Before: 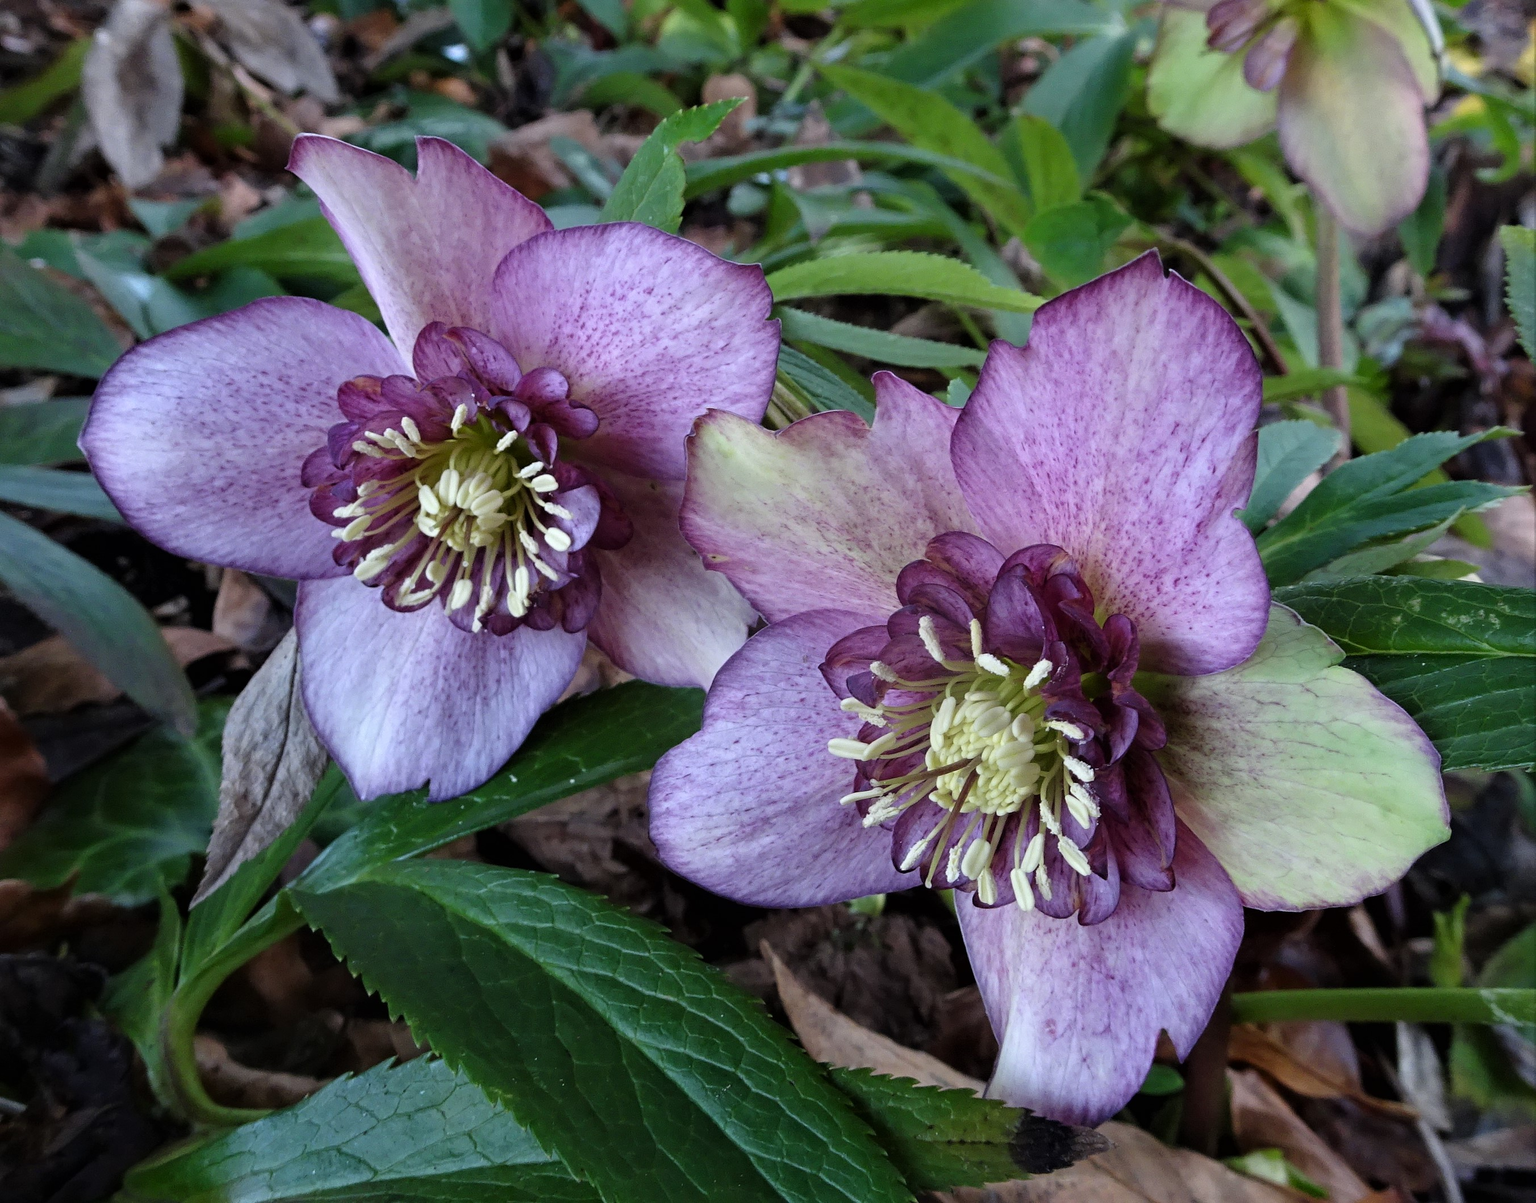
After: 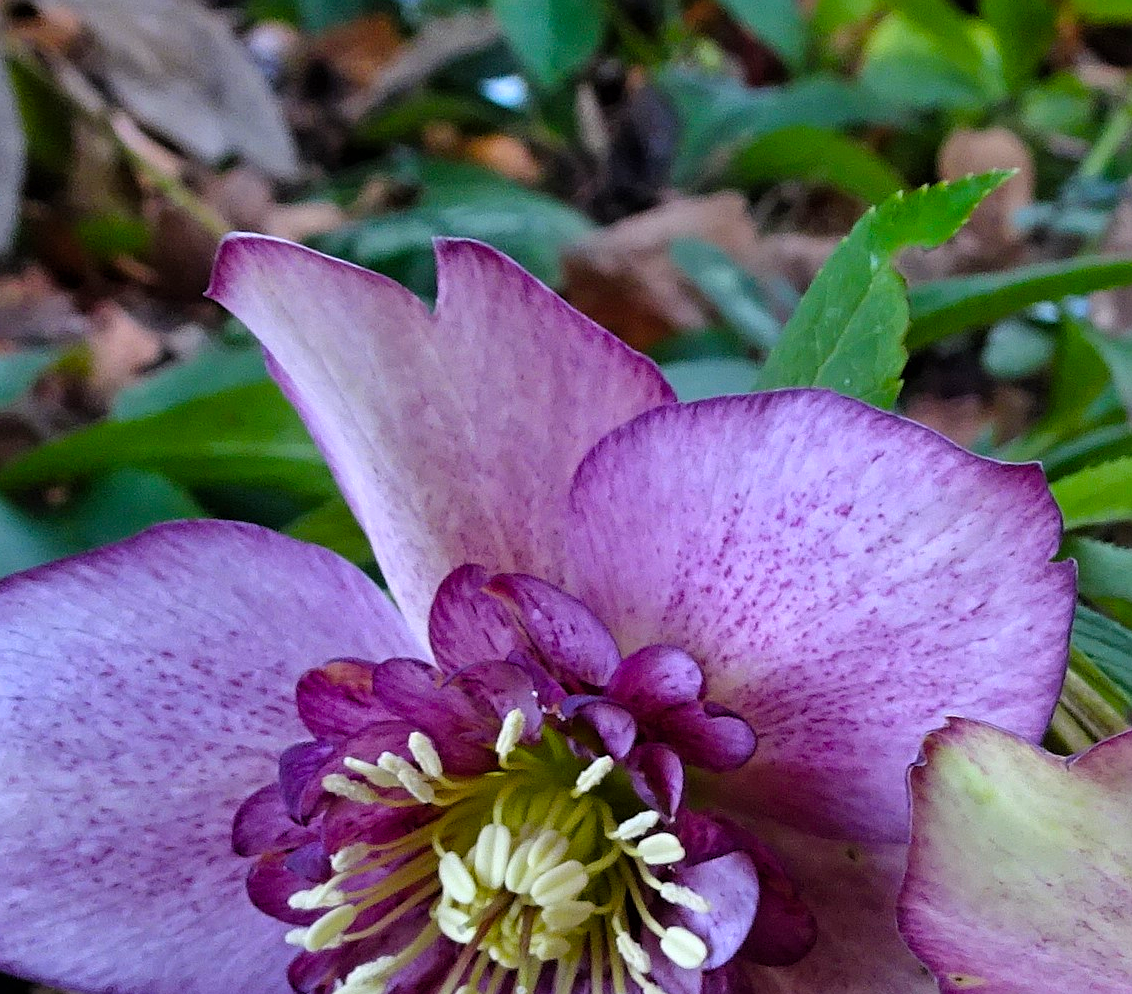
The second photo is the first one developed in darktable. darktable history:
sharpen: radius 1.227, amount 0.297, threshold 0.141
color balance rgb: linear chroma grading › global chroma 8.328%, perceptual saturation grading › global saturation 36.301%
crop and rotate: left 11.055%, top 0.107%, right 47.057%, bottom 52.942%
shadows and highlights: soften with gaussian
